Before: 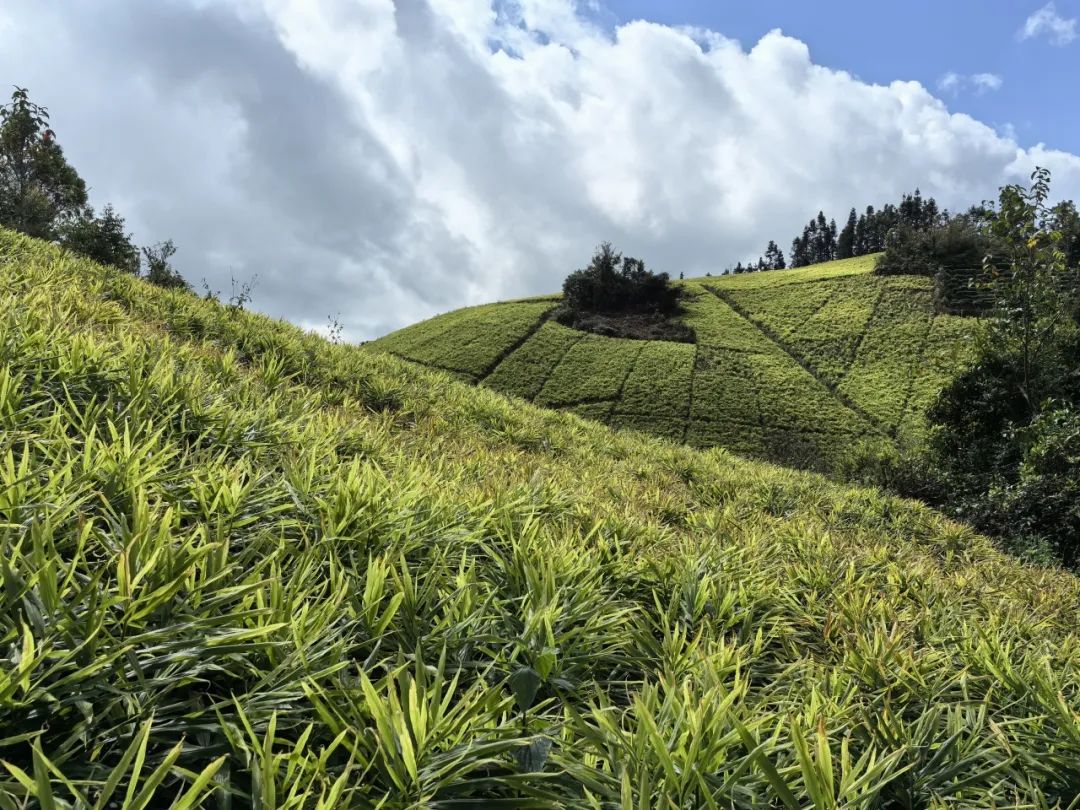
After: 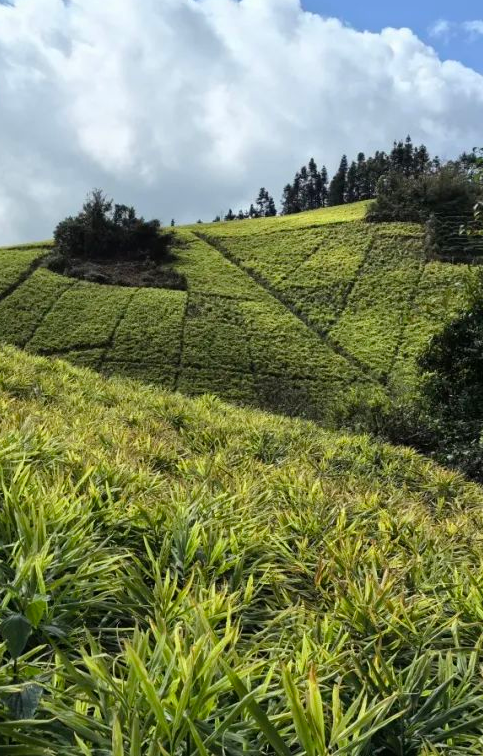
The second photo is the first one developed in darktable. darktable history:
crop: left 47.161%, top 6.642%, right 8.066%
